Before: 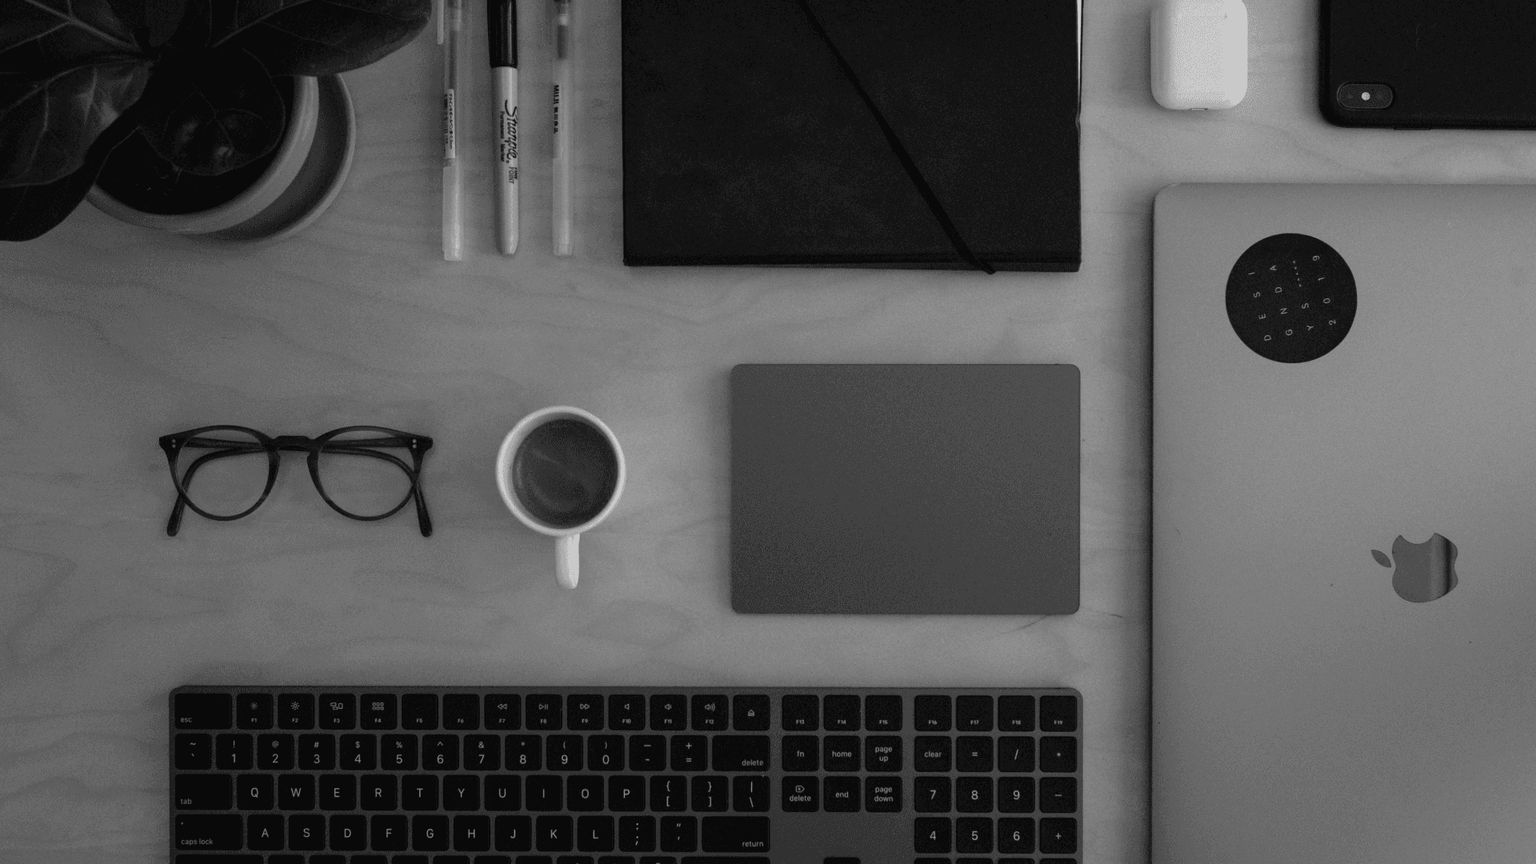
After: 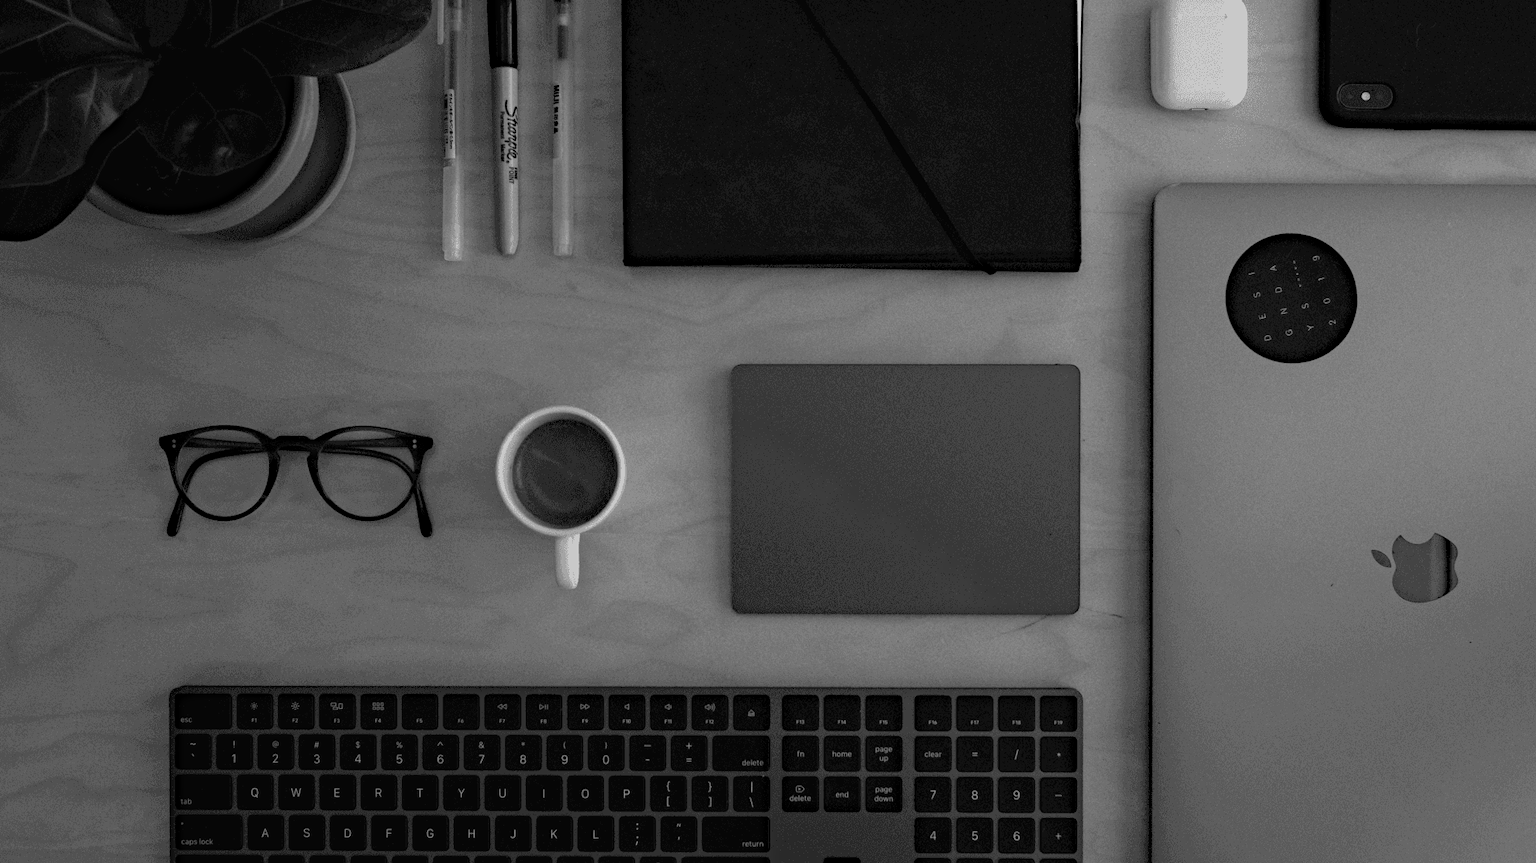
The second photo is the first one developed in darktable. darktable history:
crop: bottom 0.053%
haze removal: strength 0.297, distance 0.257, adaptive false
